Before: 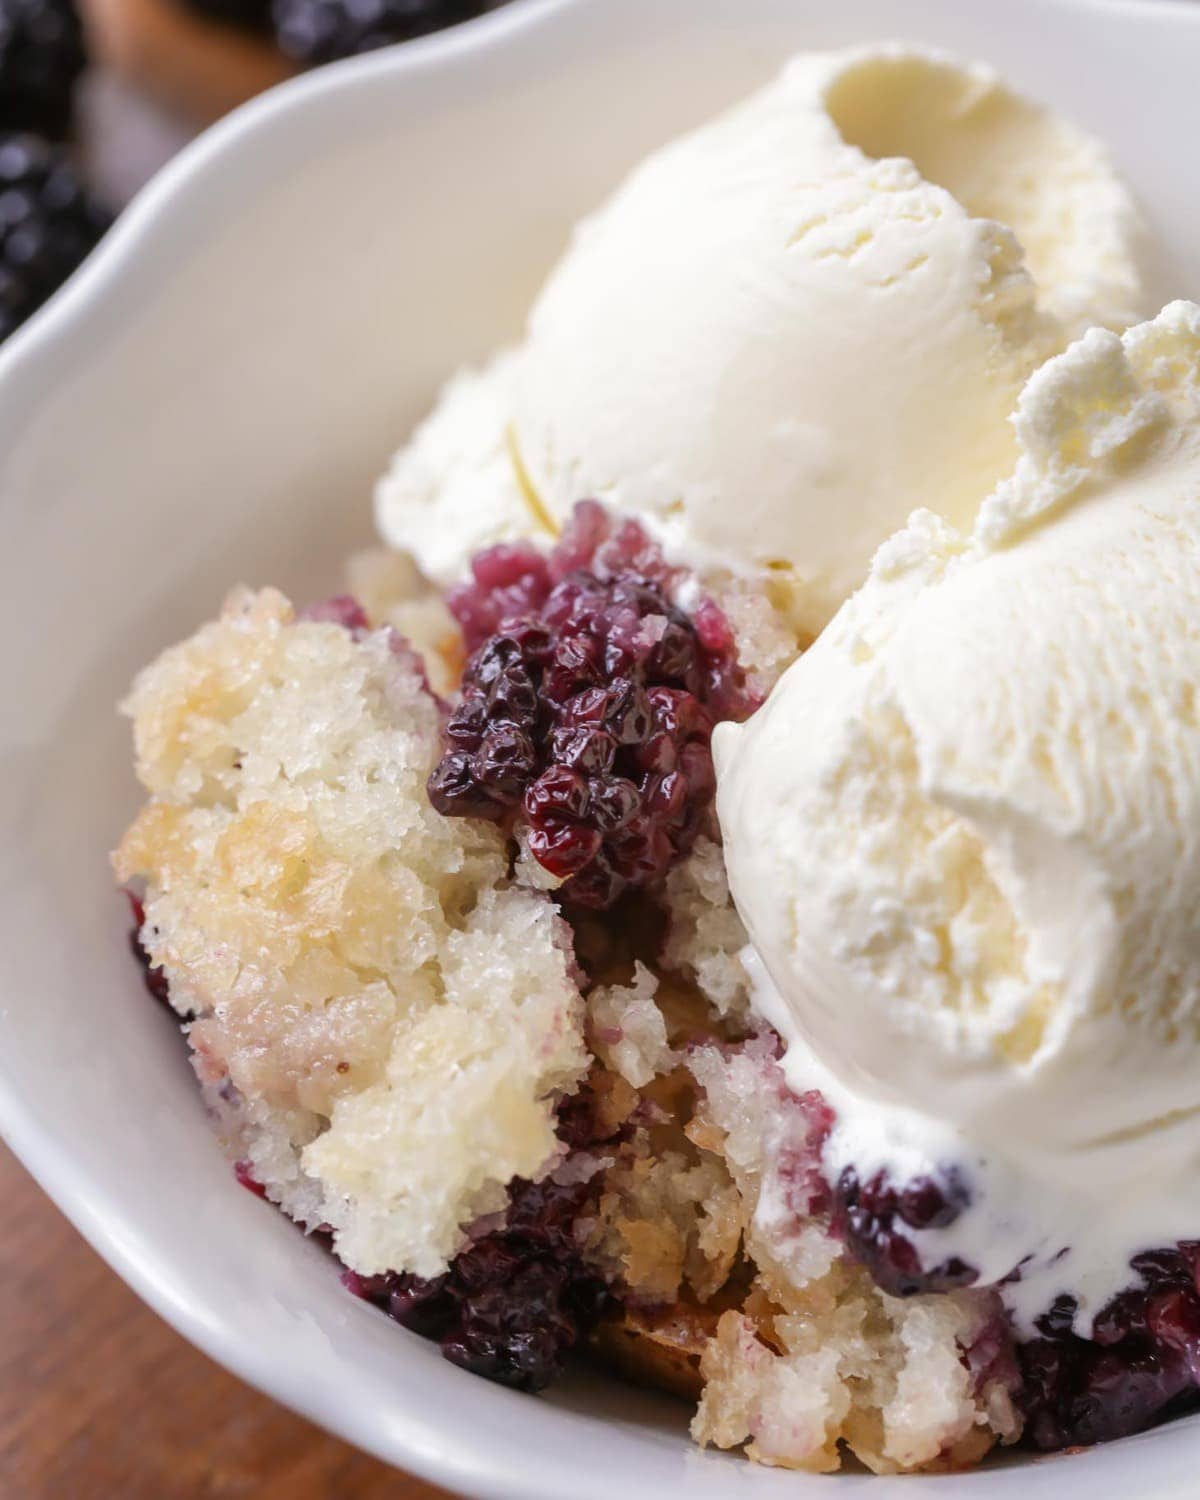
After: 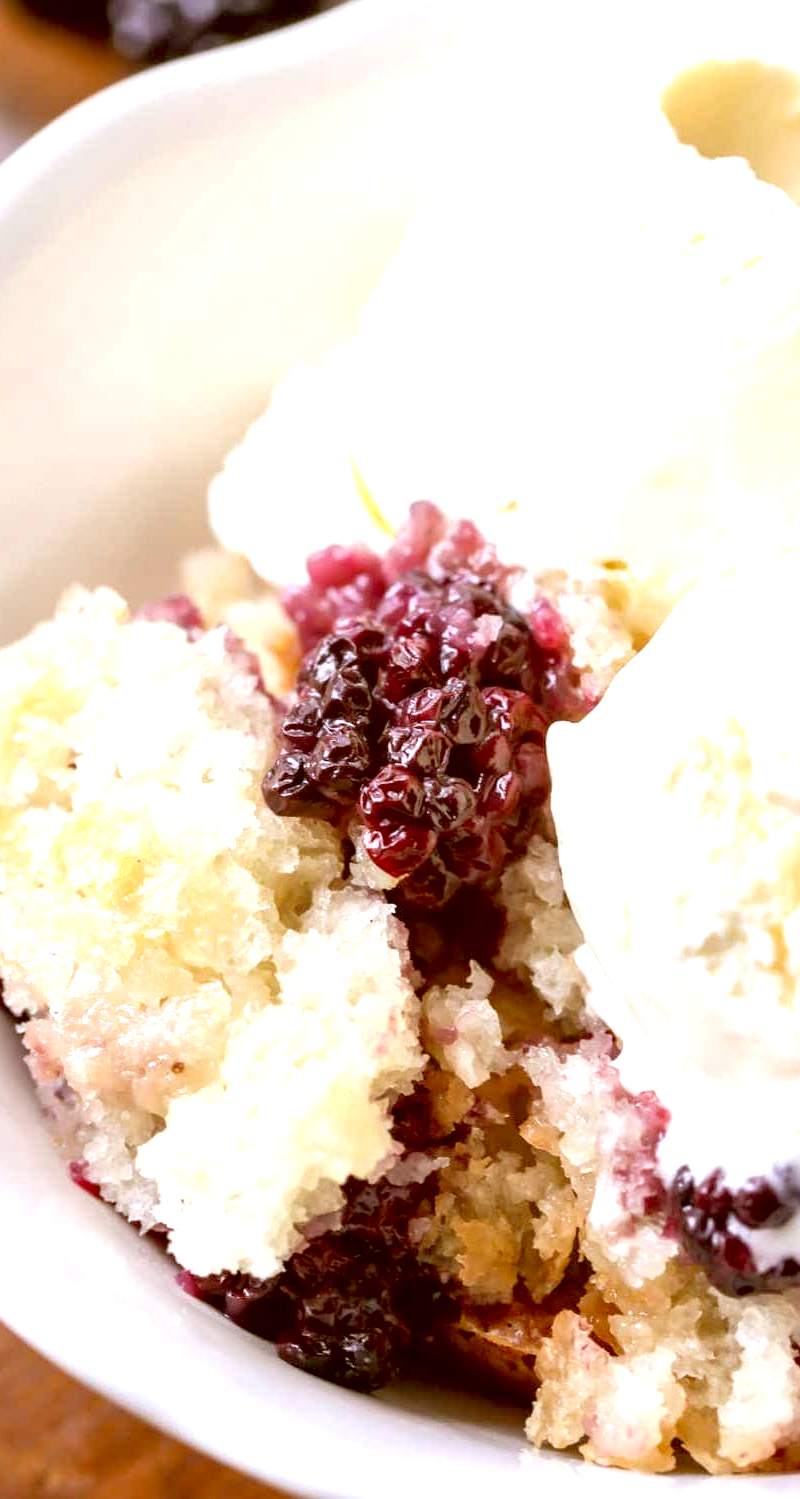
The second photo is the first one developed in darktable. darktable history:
crop and rotate: left 13.83%, right 19.461%
exposure: black level correction 0.008, exposure 0.973 EV, compensate highlight preservation false
local contrast: mode bilateral grid, contrast 20, coarseness 50, detail 119%, midtone range 0.2
color correction: highlights a* -0.568, highlights b* 0.175, shadows a* 4.61, shadows b* 20.27
